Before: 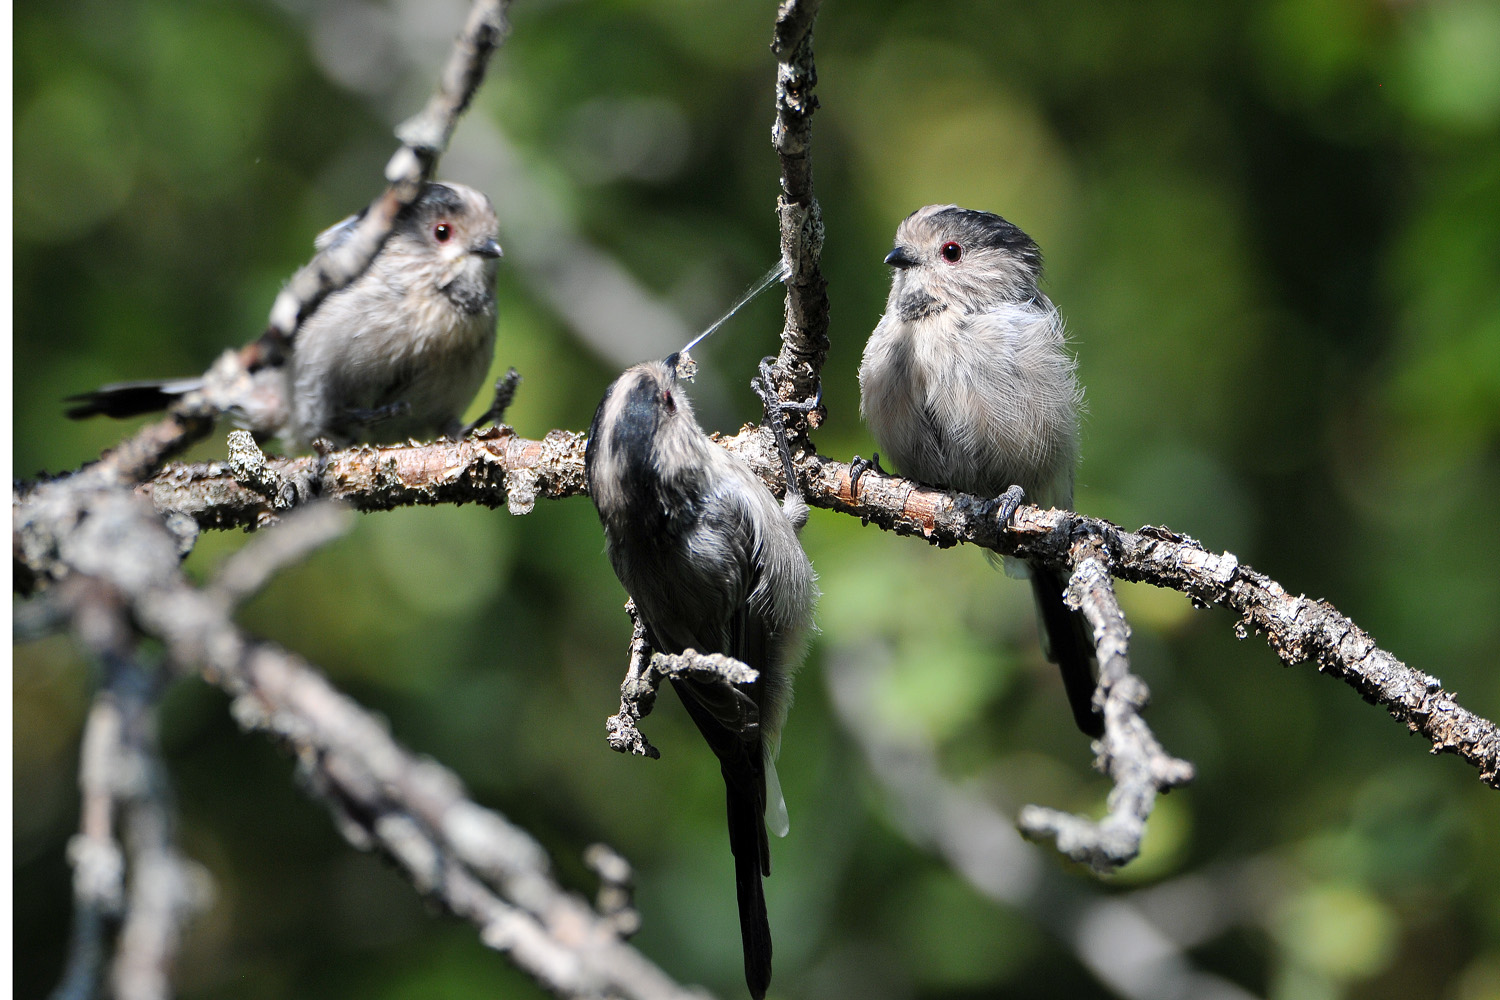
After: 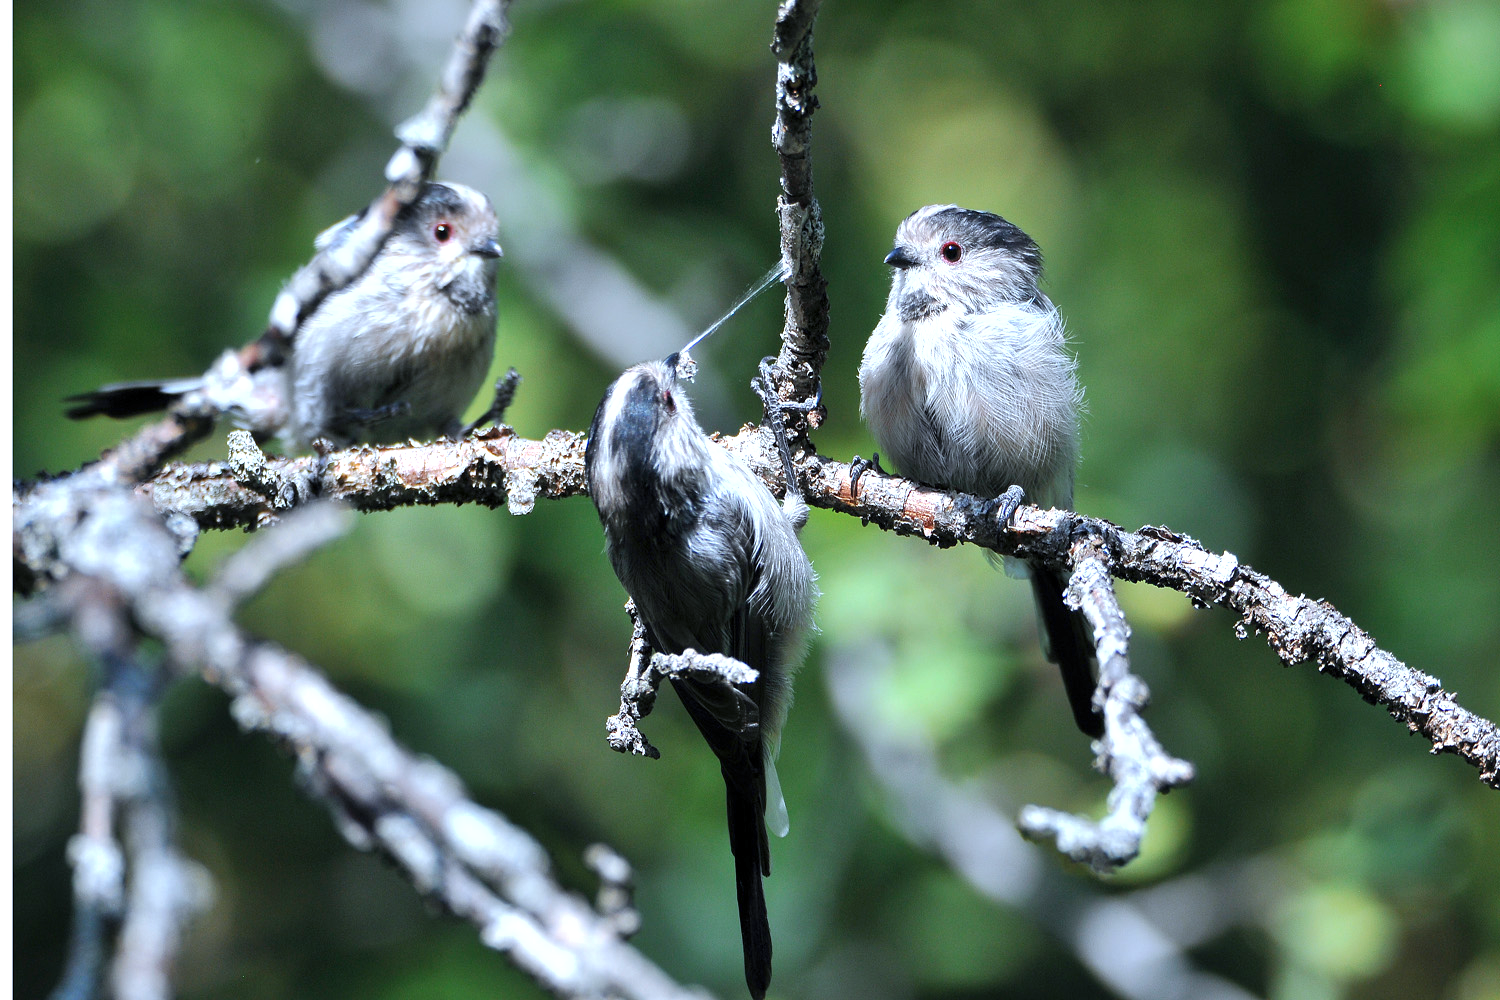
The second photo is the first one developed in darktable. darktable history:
exposure: exposure 0.559 EV, compensate highlight preservation false
color calibration: x 0.381, y 0.391, temperature 4089.1 K
shadows and highlights: shadows 9.25, white point adjustment 1.09, highlights -38.44
